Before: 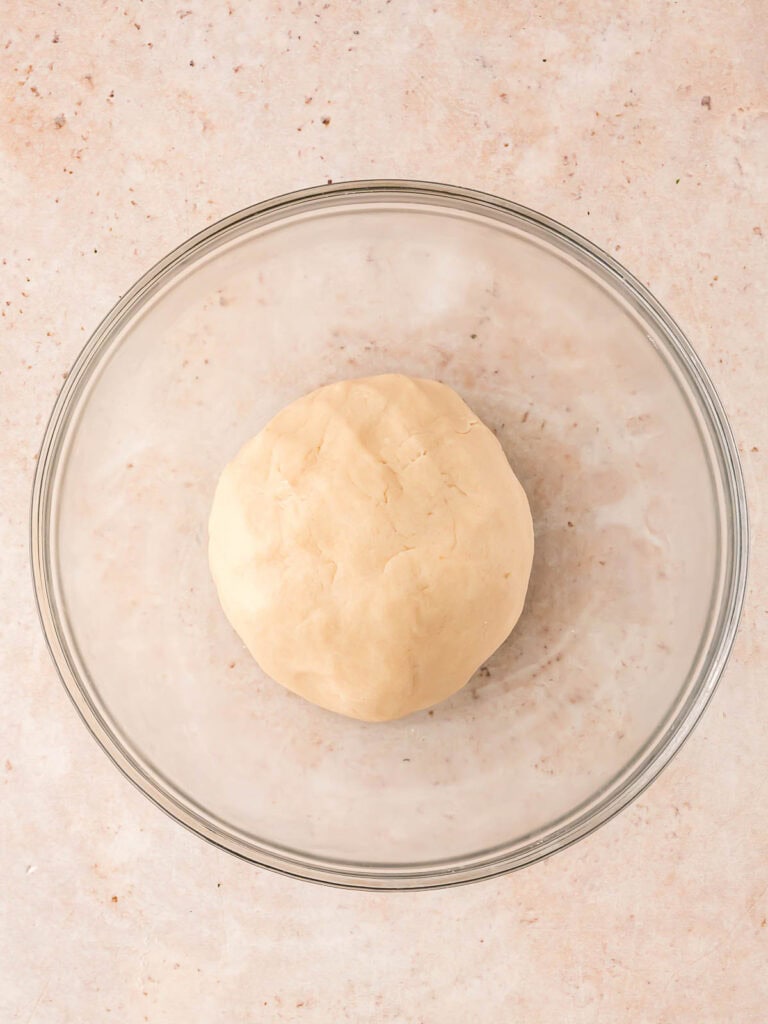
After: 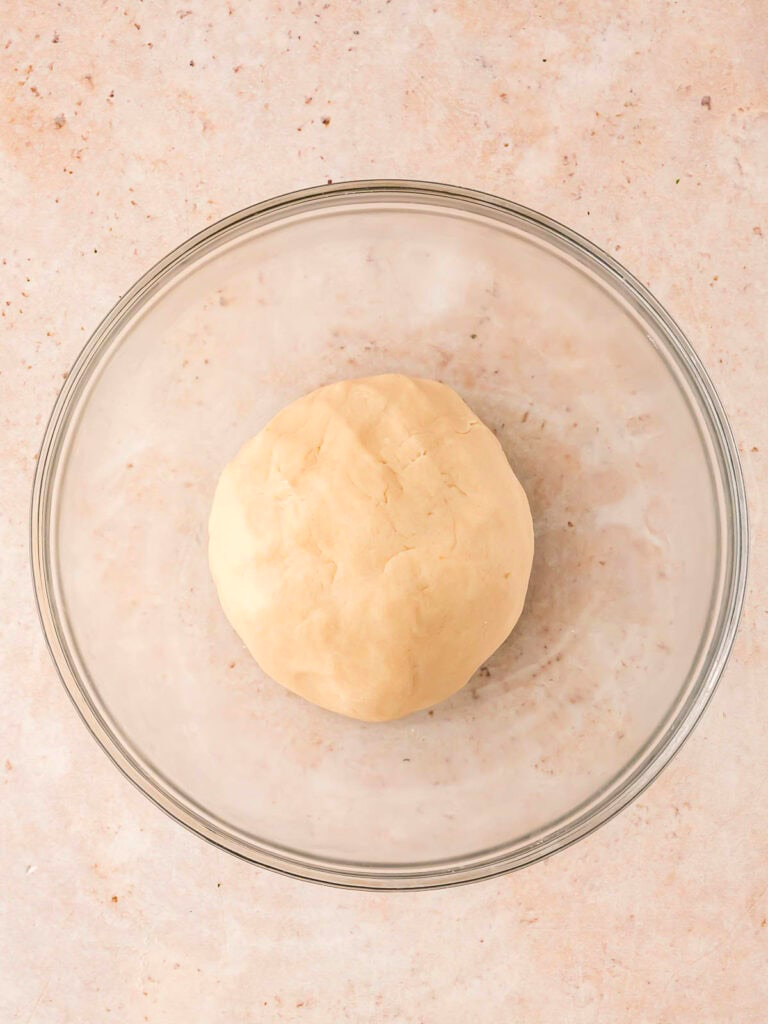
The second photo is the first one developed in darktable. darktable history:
contrast brightness saturation: saturation 0.184
